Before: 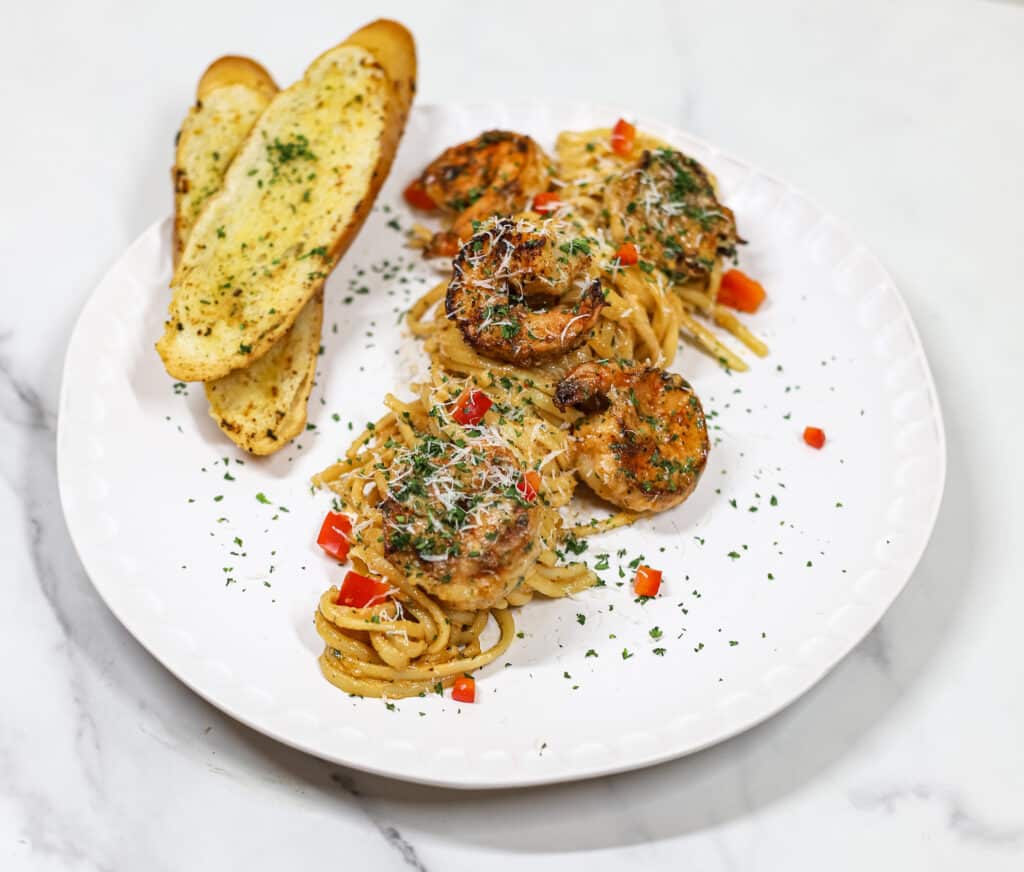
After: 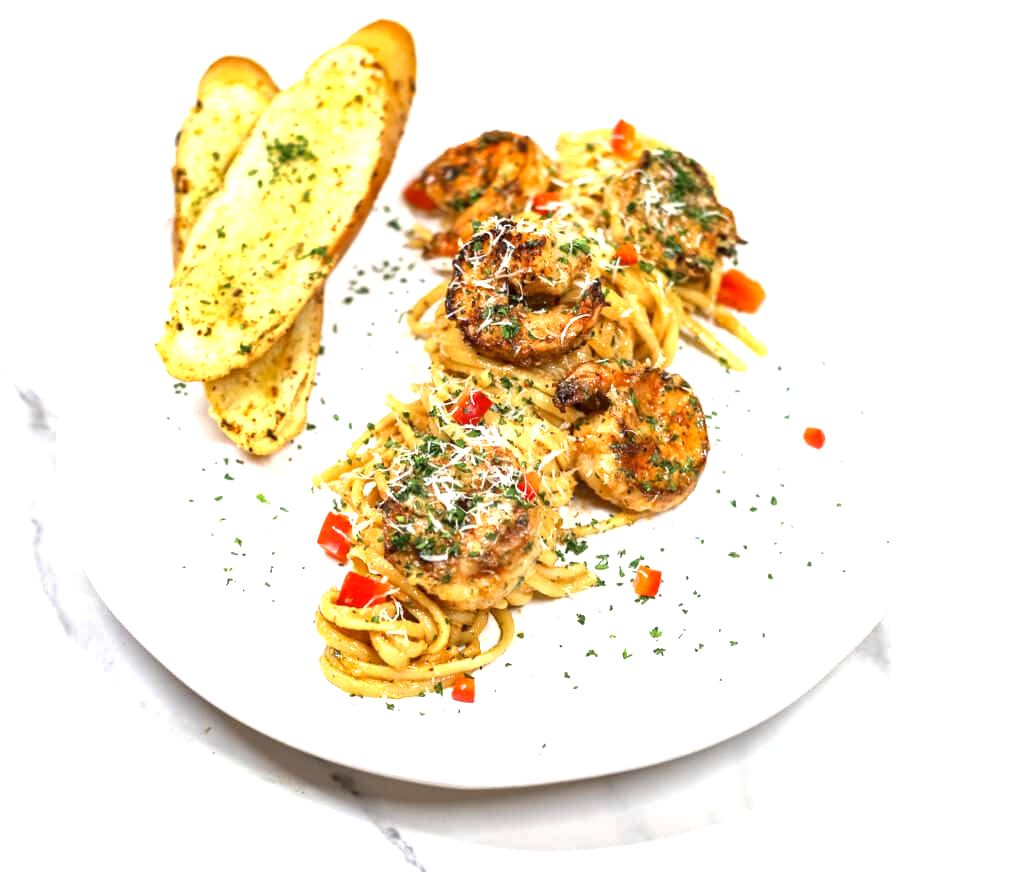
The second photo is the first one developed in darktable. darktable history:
exposure: black level correction 0.001, exposure 0.955 EV, compensate exposure bias true, compensate highlight preservation false
local contrast: mode bilateral grid, contrast 20, coarseness 50, detail 120%, midtone range 0.2
